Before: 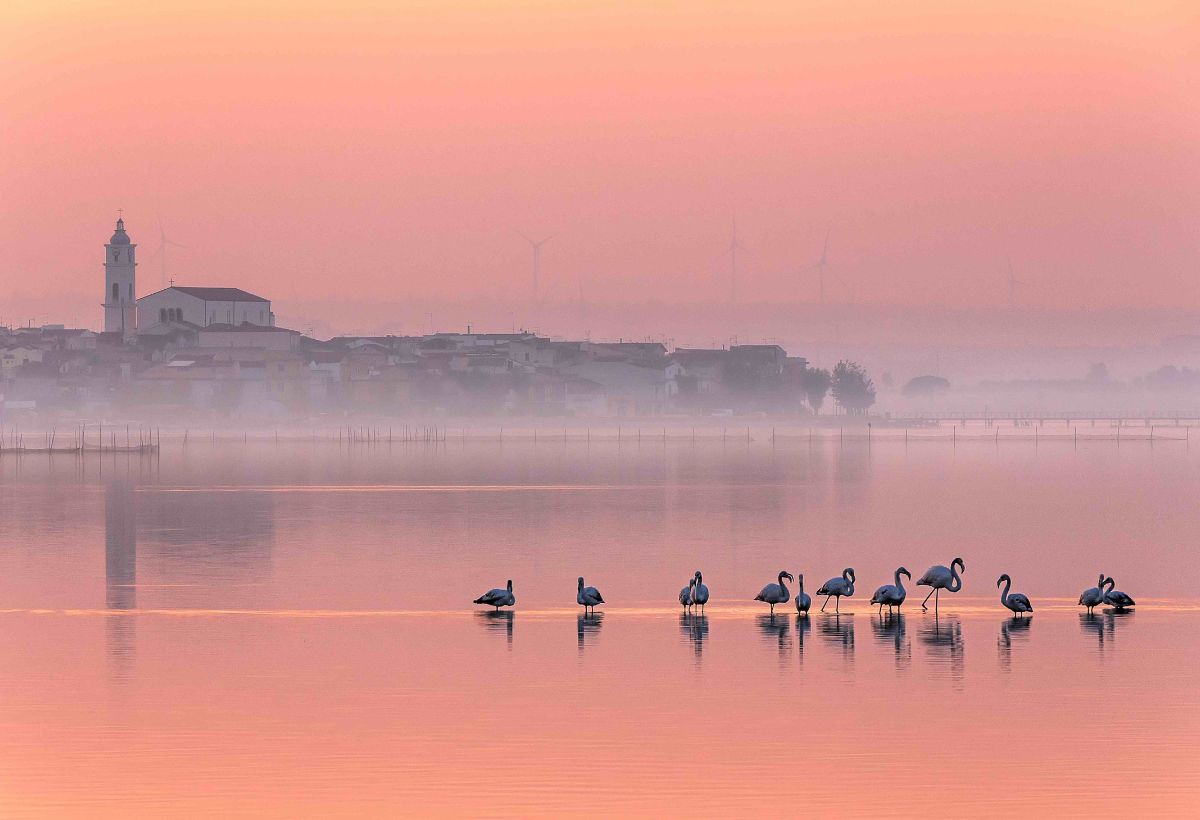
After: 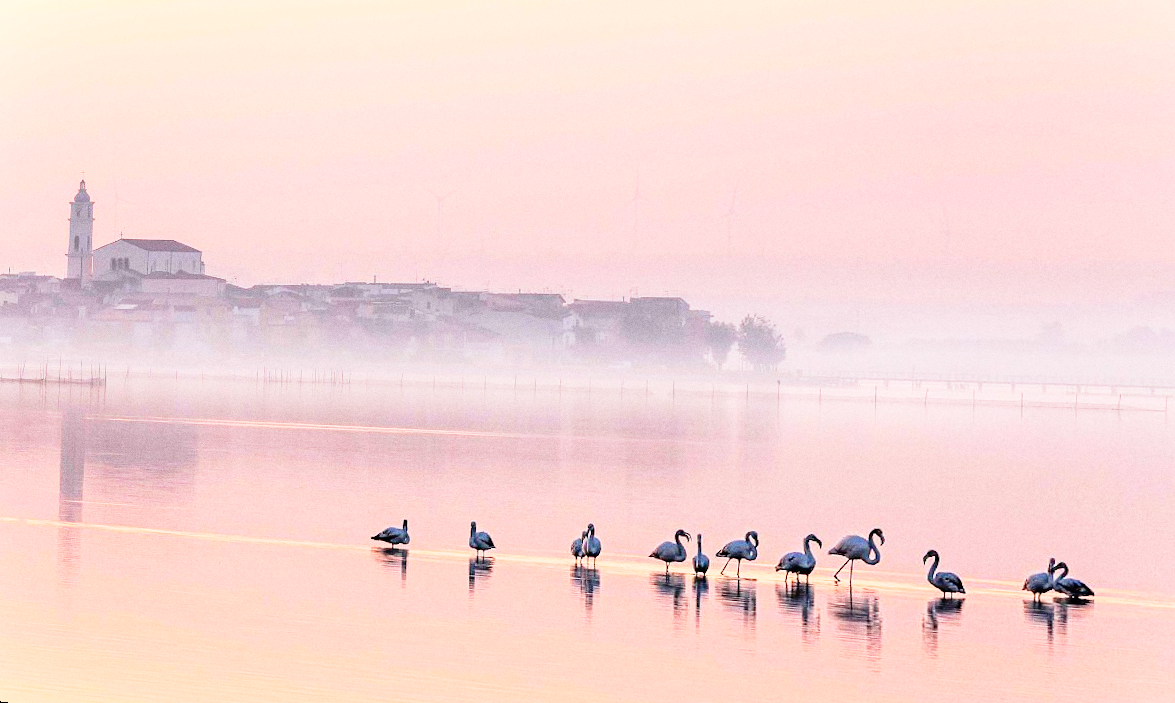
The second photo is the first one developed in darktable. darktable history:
rotate and perspective: rotation 1.69°, lens shift (vertical) -0.023, lens shift (horizontal) -0.291, crop left 0.025, crop right 0.988, crop top 0.092, crop bottom 0.842
base curve: curves: ch0 [(0, 0) (0.012, 0.01) (0.073, 0.168) (0.31, 0.711) (0.645, 0.957) (1, 1)], preserve colors none
grain: coarseness 0.47 ISO
